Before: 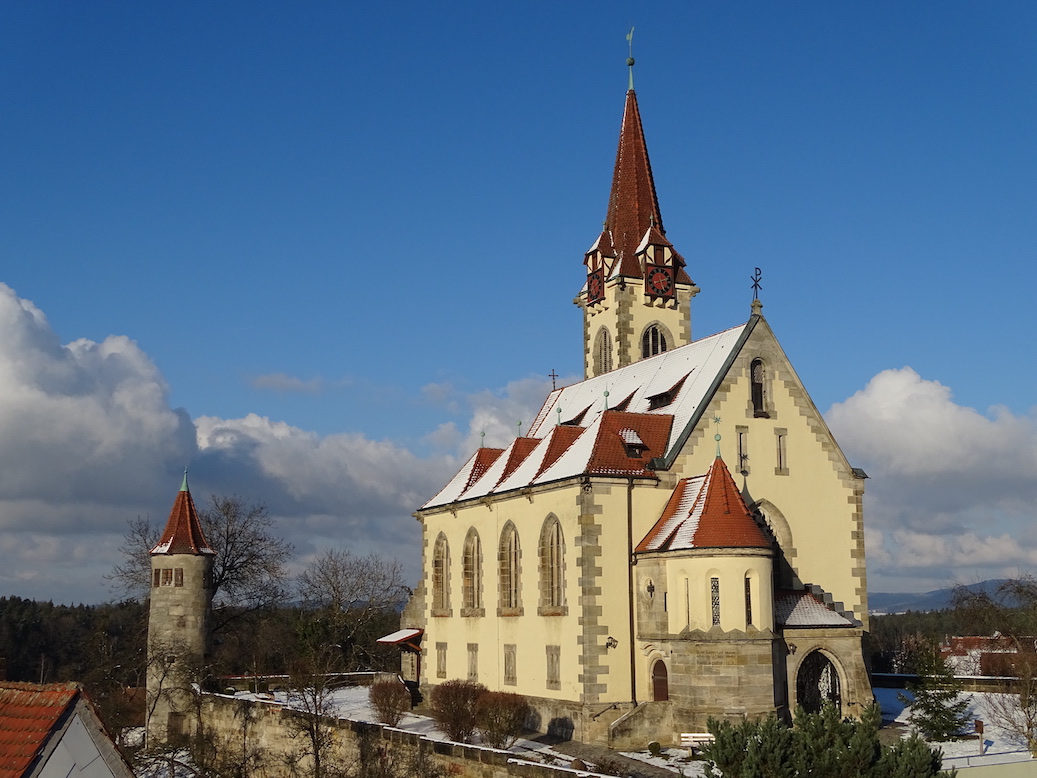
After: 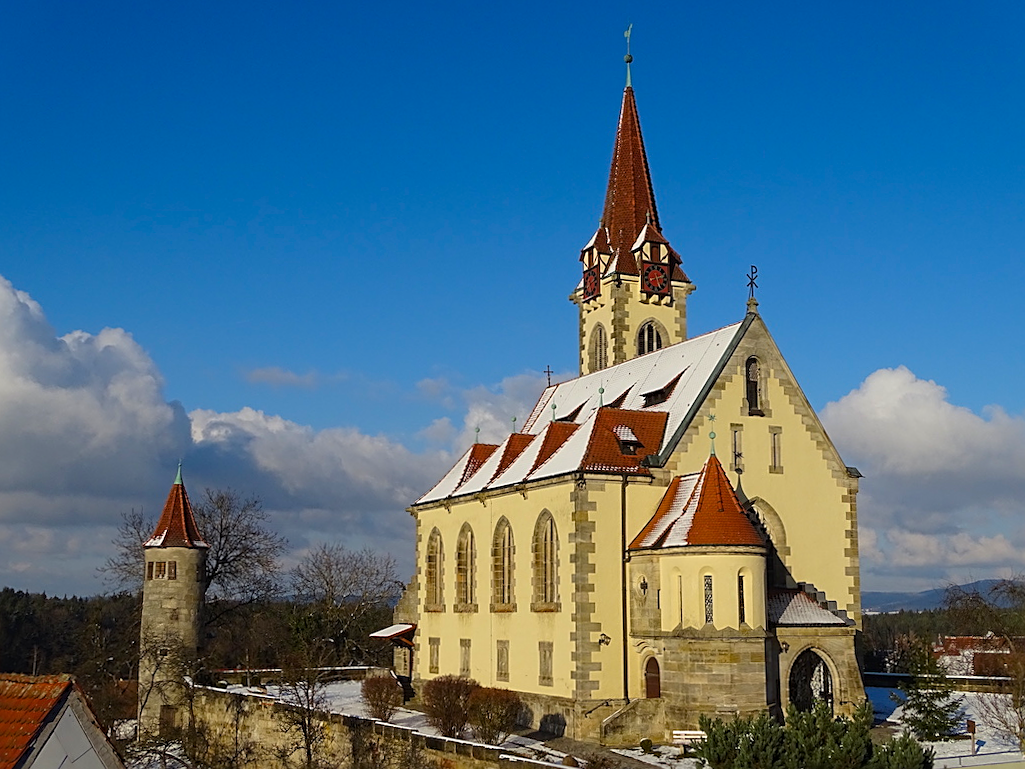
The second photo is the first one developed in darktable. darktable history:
color balance rgb: perceptual saturation grading › global saturation 25%, global vibrance 20%
exposure: exposure -0.05 EV
crop and rotate: angle -0.5°
sharpen: on, module defaults
